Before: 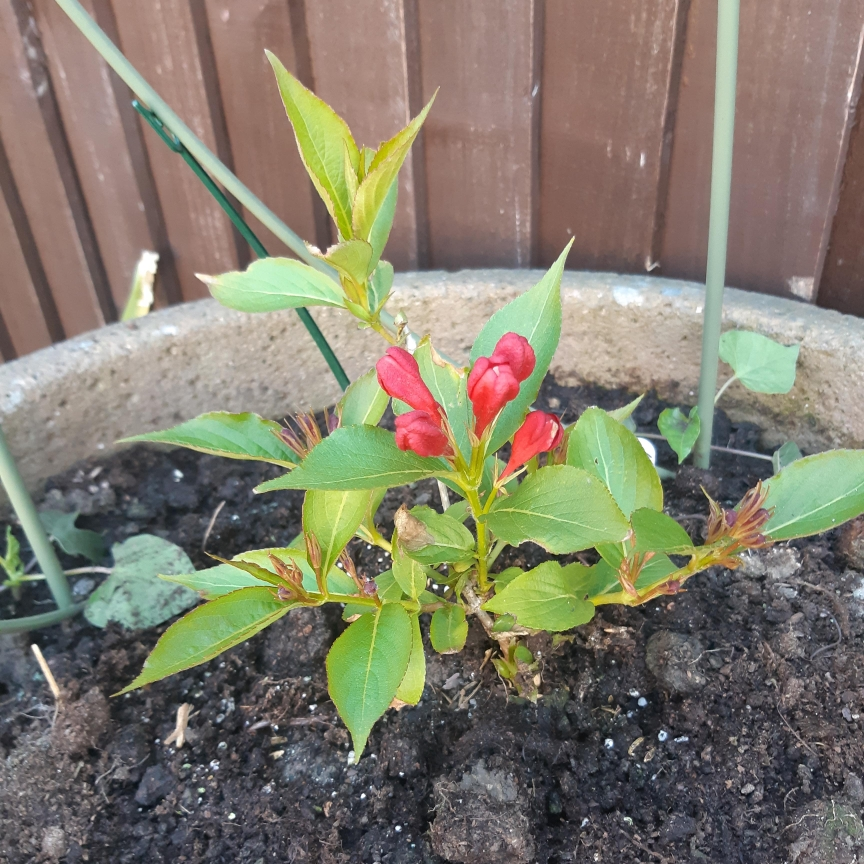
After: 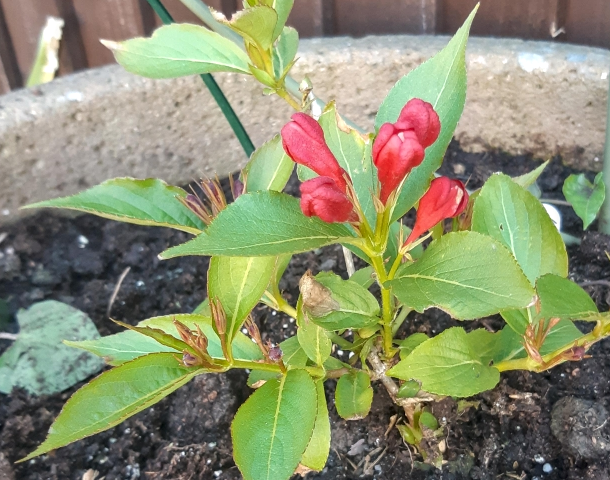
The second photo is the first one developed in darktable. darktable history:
local contrast: on, module defaults
crop: left 11.107%, top 27.168%, right 18.26%, bottom 17.248%
